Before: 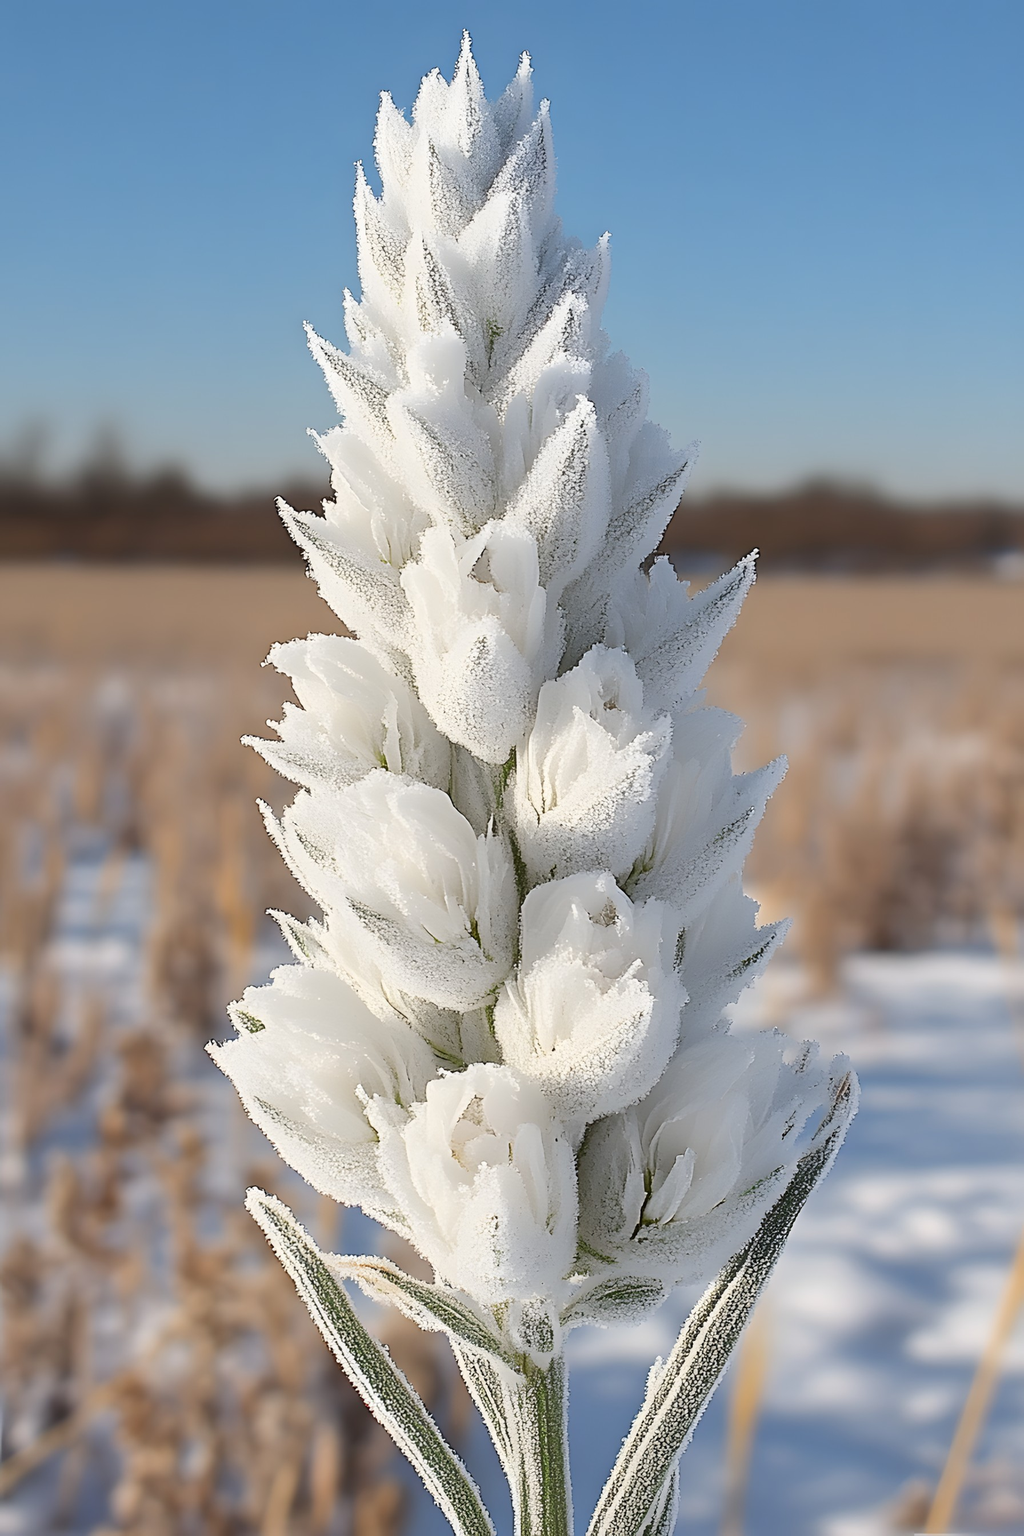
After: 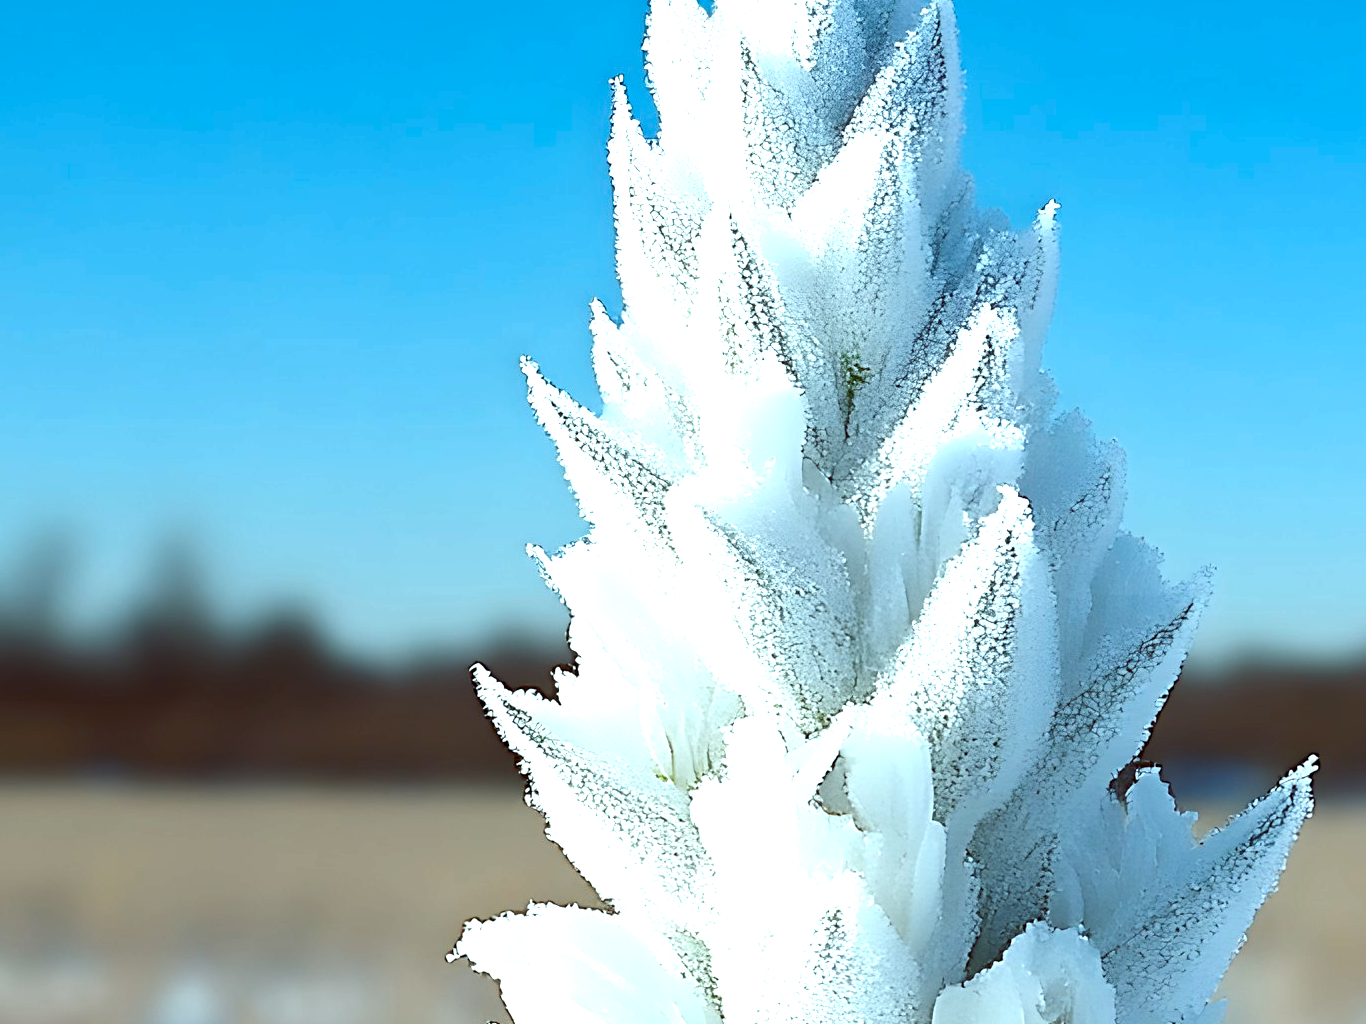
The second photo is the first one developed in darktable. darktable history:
color balance rgb: shadows lift › luminance -7.7%, shadows lift › chroma 2.13%, shadows lift › hue 200.79°, power › luminance -7.77%, power › chroma 2.27%, power › hue 220.69°, highlights gain › luminance 15.15%, highlights gain › chroma 4%, highlights gain › hue 209.35°, global offset › luminance -0.21%, global offset › chroma 0.27%, perceptual saturation grading › global saturation 24.42%, perceptual saturation grading › highlights -24.42%, perceptual saturation grading › mid-tones 24.42%, perceptual saturation grading › shadows 40%, perceptual brilliance grading › global brilliance -5%, perceptual brilliance grading › highlights 24.42%, perceptual brilliance grading › mid-tones 7%, perceptual brilliance grading › shadows -5%
crop: left 0.579%, top 7.627%, right 23.167%, bottom 54.275%
